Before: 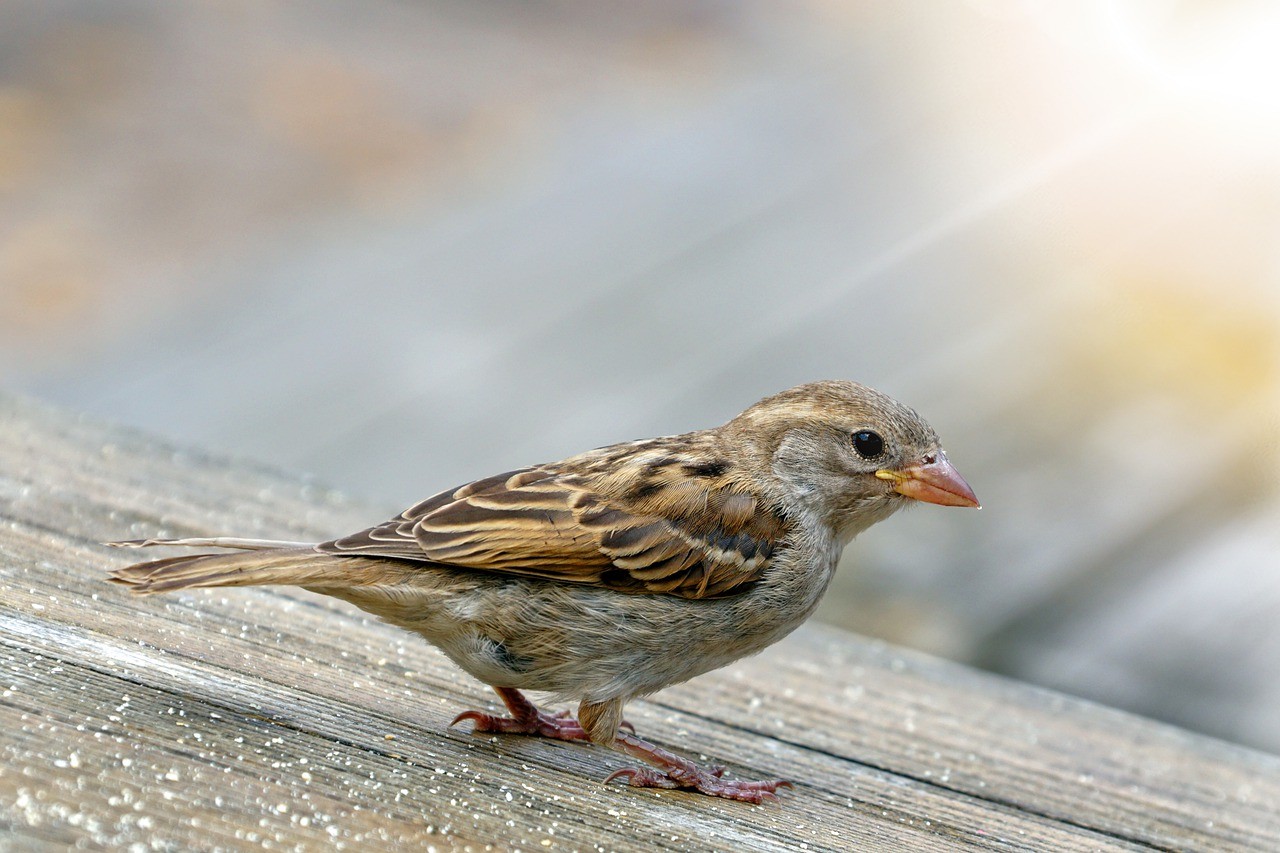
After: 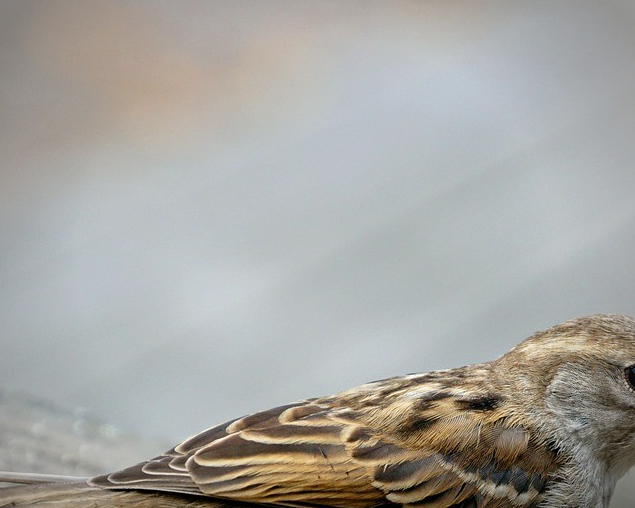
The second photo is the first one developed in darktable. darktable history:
crop: left 17.737%, top 7.82%, right 32.588%, bottom 32.618%
vignetting: fall-off start 75.69%, brightness -0.461, saturation -0.303, width/height ratio 1.086
